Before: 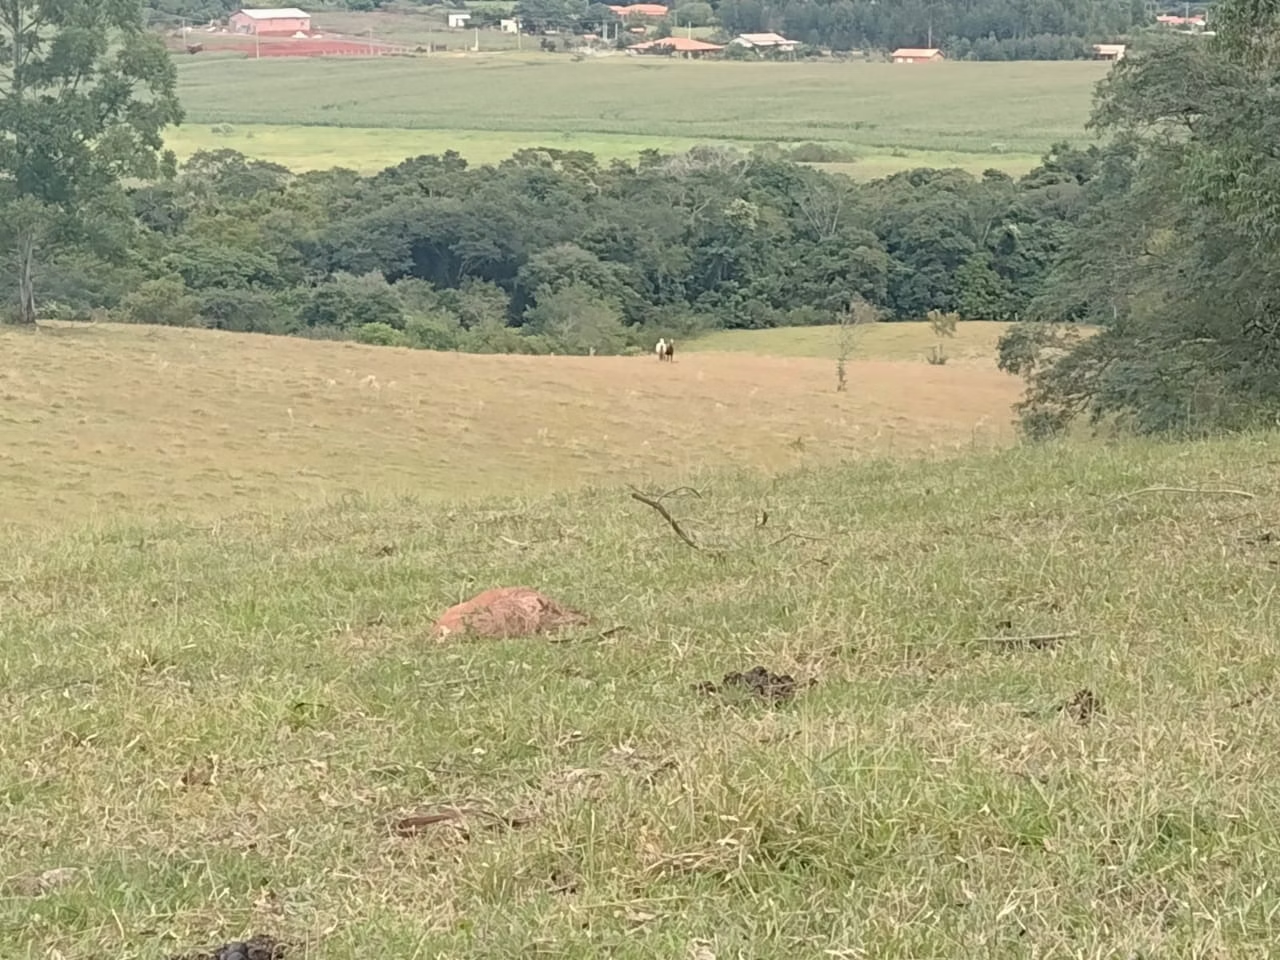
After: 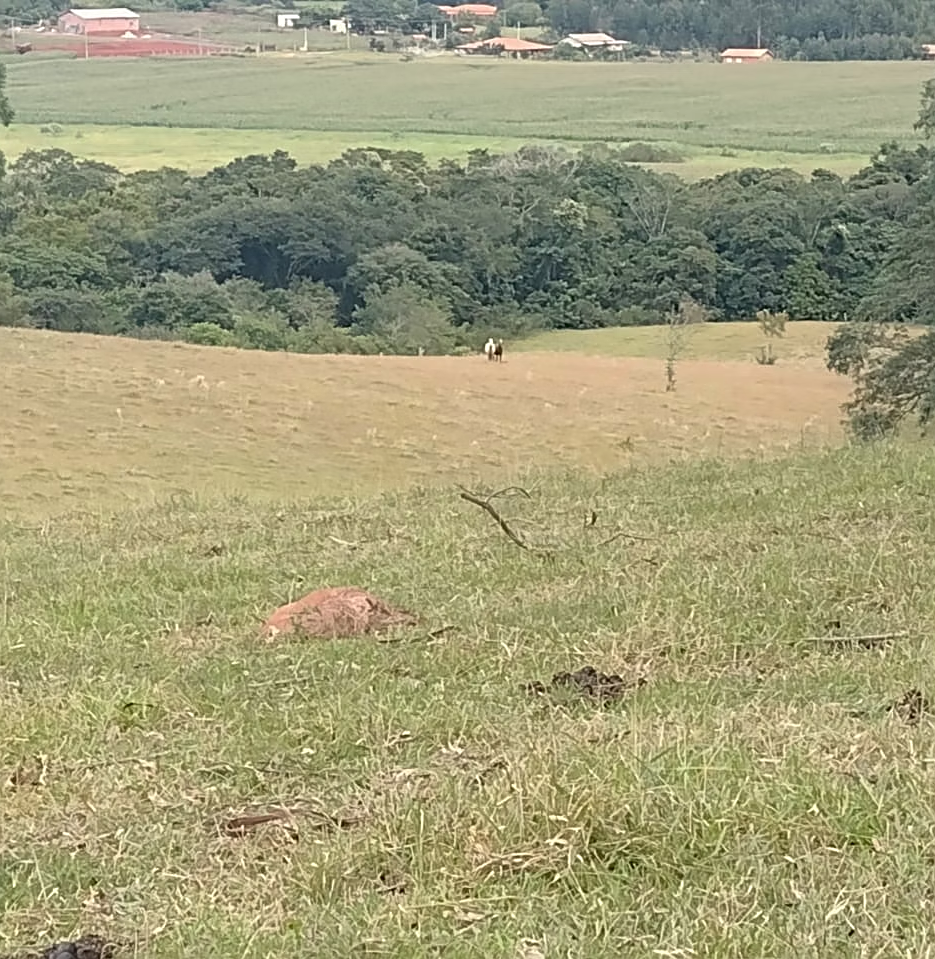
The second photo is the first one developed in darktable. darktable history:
crop: left 13.394%, top 0%, right 13.491%
sharpen: on, module defaults
contrast brightness saturation: contrast 0.03, brightness -0.033
